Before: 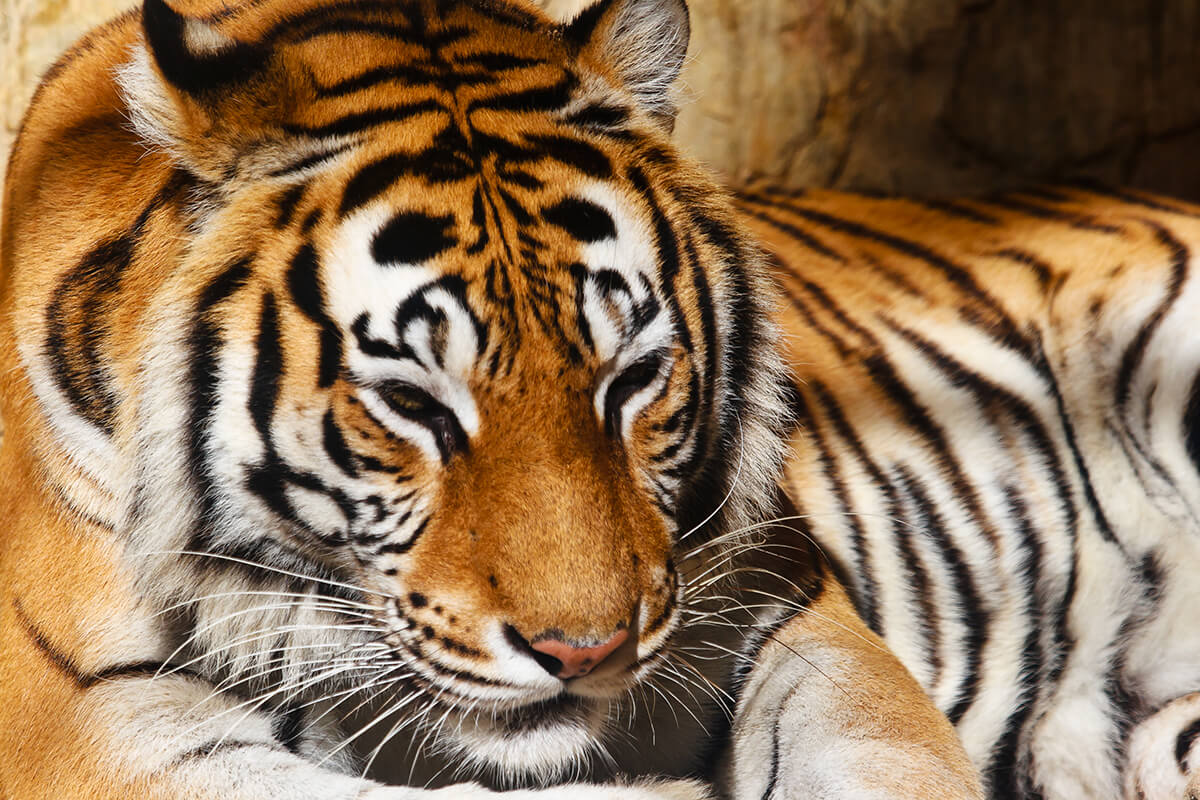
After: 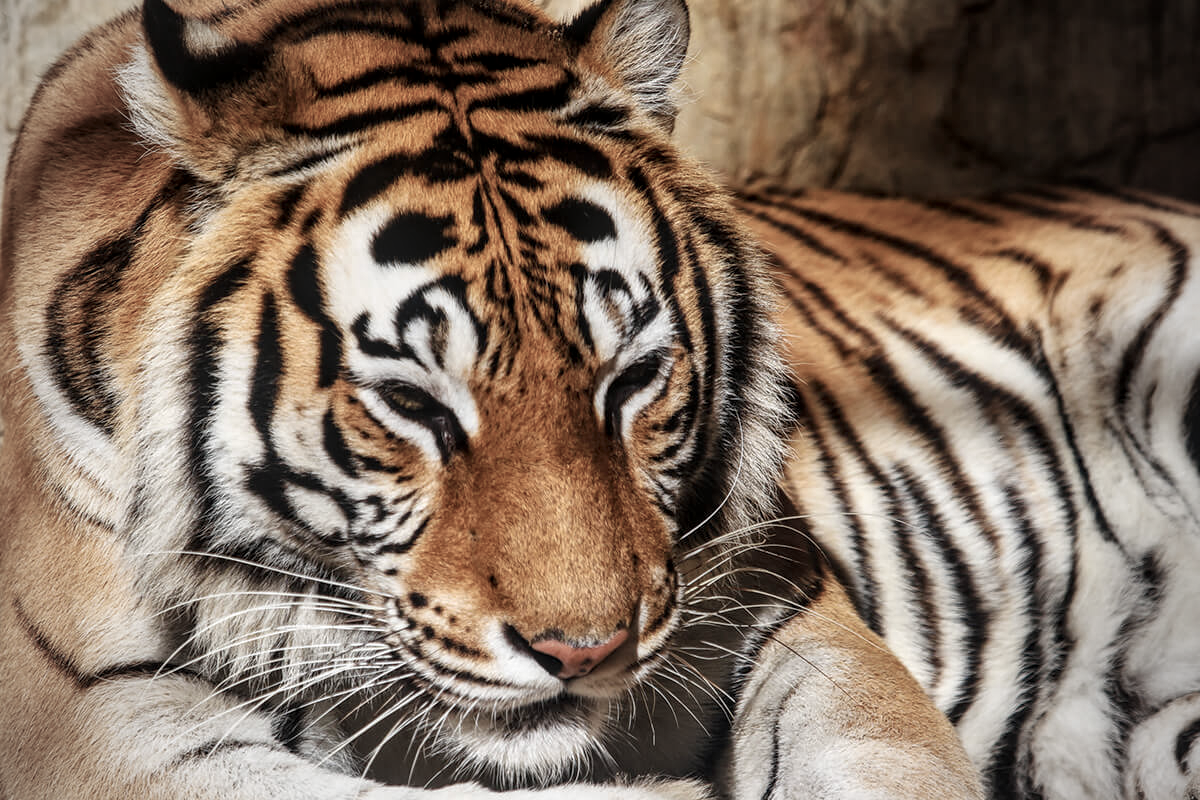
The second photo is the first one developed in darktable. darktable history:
color balance: input saturation 100.43%, contrast fulcrum 14.22%, output saturation 70.41%
vignetting: fall-off start 71.74%
local contrast: detail 130%
